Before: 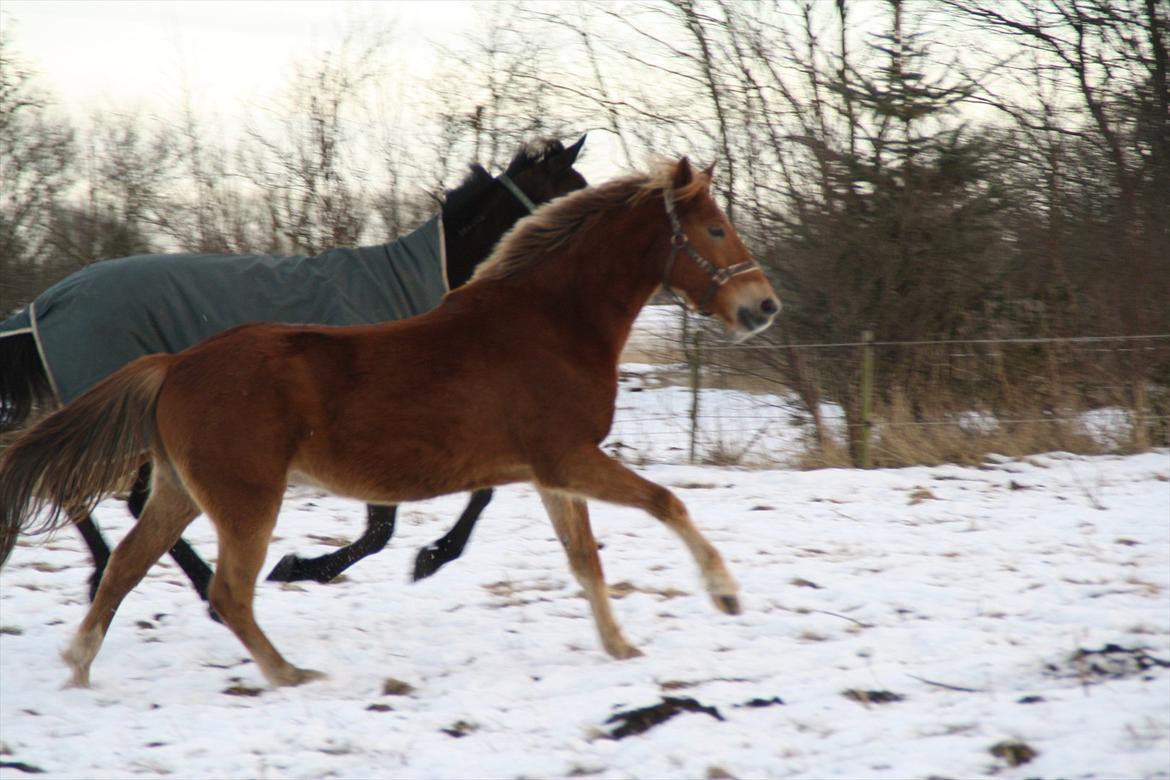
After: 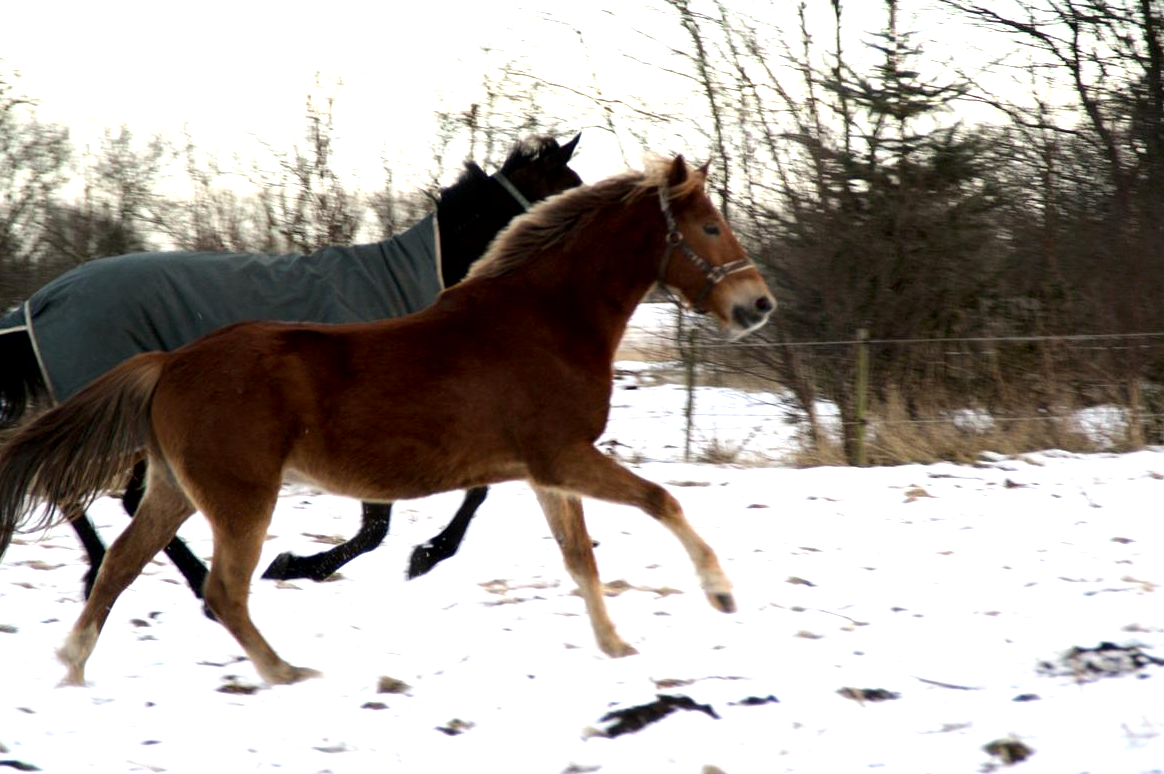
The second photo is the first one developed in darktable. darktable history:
tone equalizer: -8 EV -0.789 EV, -7 EV -0.686 EV, -6 EV -0.617 EV, -5 EV -0.378 EV, -3 EV 0.371 EV, -2 EV 0.6 EV, -1 EV 0.688 EV, +0 EV 0.759 EV, smoothing diameter 2.2%, edges refinement/feathering 24.94, mask exposure compensation -1.57 EV, filter diffusion 5
crop and rotate: left 0.477%, top 0.322%, bottom 0.383%
exposure: black level correction 0.007, exposure 0.089 EV, compensate exposure bias true, compensate highlight preservation false
local contrast: mode bilateral grid, contrast 19, coarseness 49, detail 119%, midtone range 0.2
